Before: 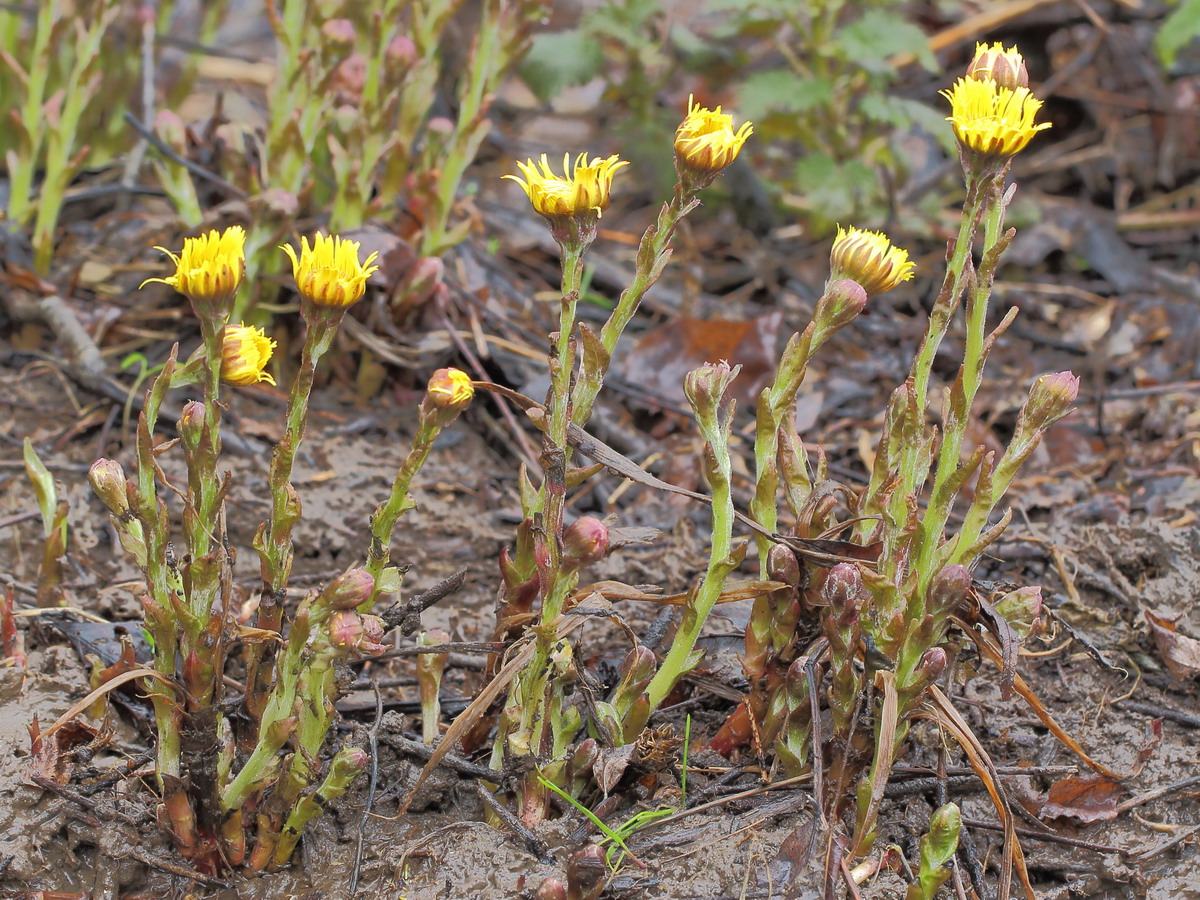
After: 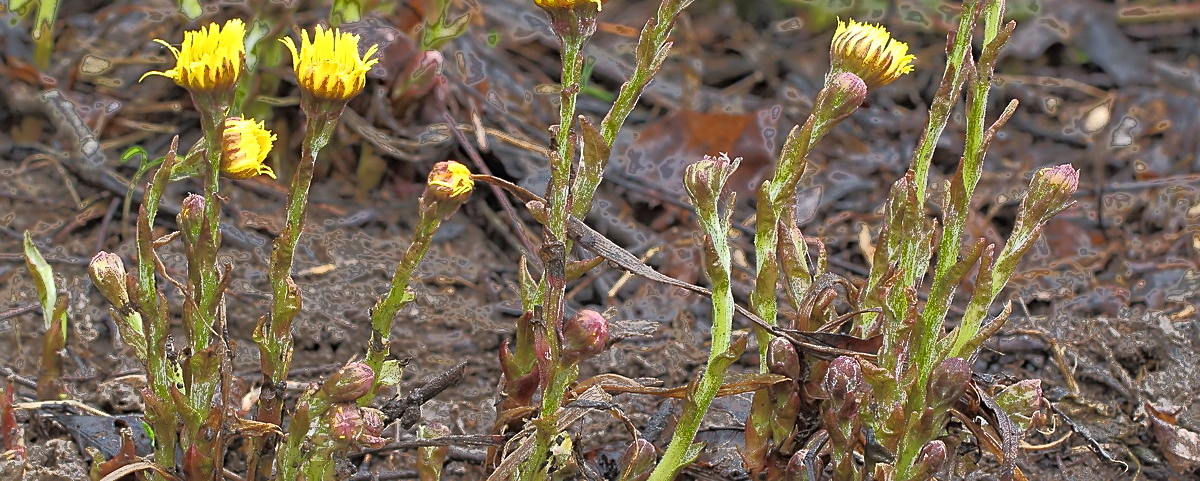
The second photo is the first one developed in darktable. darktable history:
fill light: exposure -0.73 EV, center 0.69, width 2.2
sharpen: on, module defaults
crop and rotate: top 23.043%, bottom 23.437%
base curve: curves: ch0 [(0, 0) (0.257, 0.25) (0.482, 0.586) (0.757, 0.871) (1, 1)]
tone equalizer: on, module defaults
